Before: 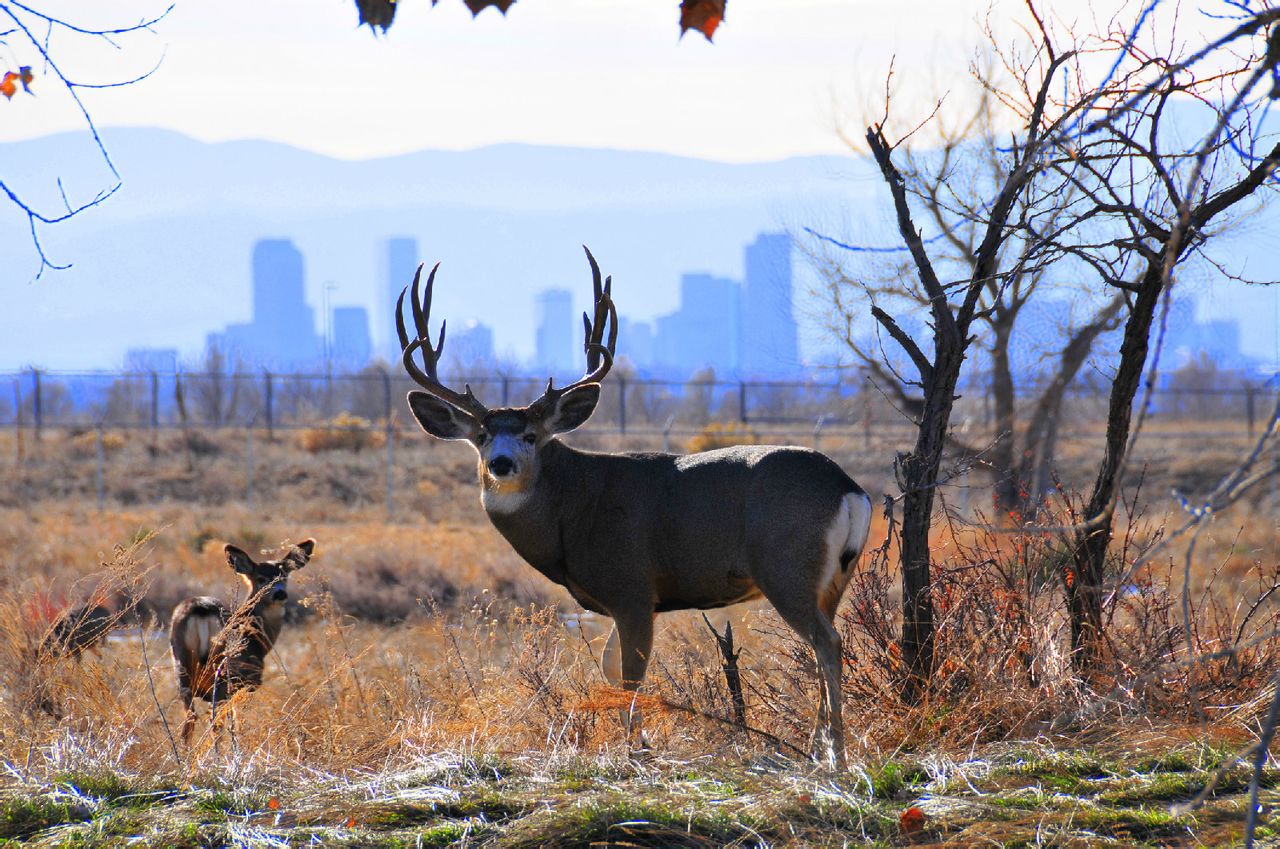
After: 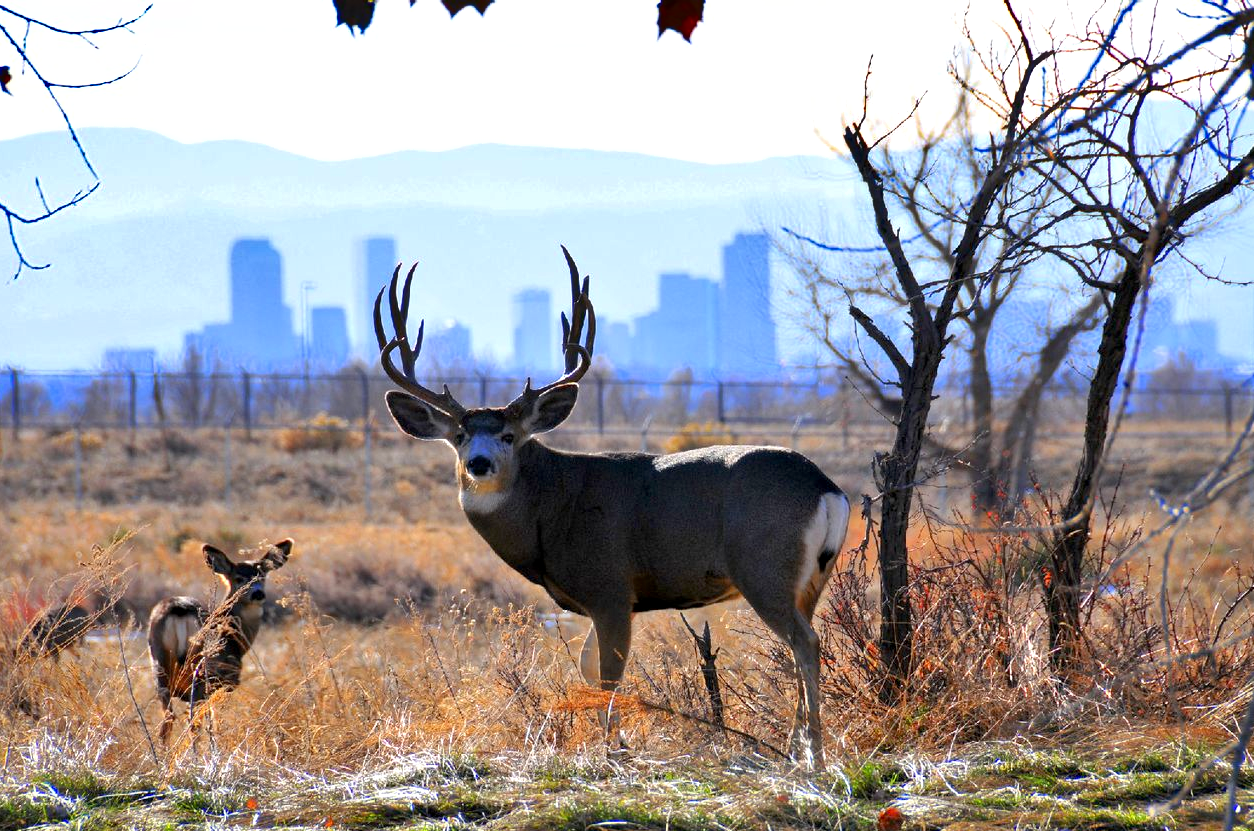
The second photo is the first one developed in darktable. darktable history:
white balance: emerald 1
shadows and highlights: soften with gaussian
crop: left 1.743%, right 0.268%, bottom 2.011%
exposure: black level correction 0.005, exposure 0.286 EV, compensate highlight preservation false
